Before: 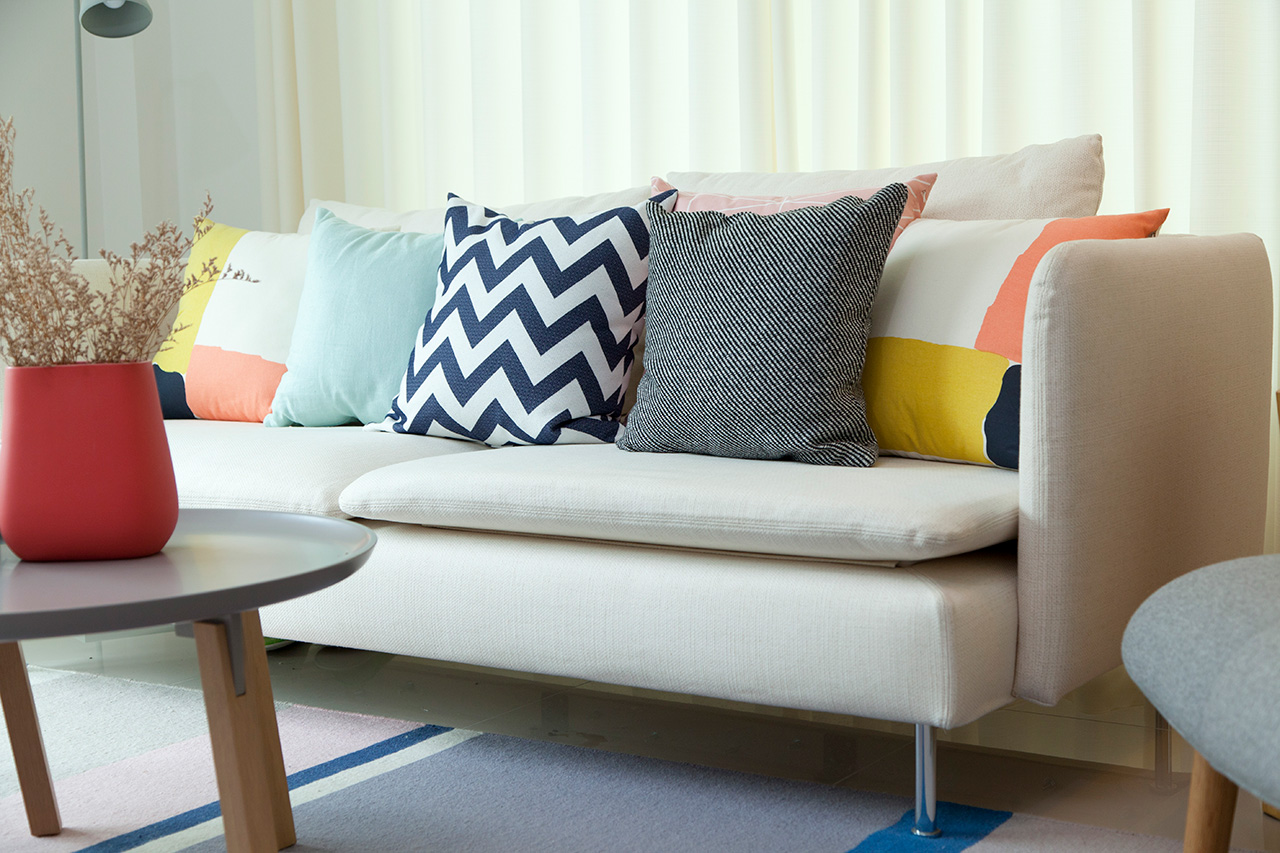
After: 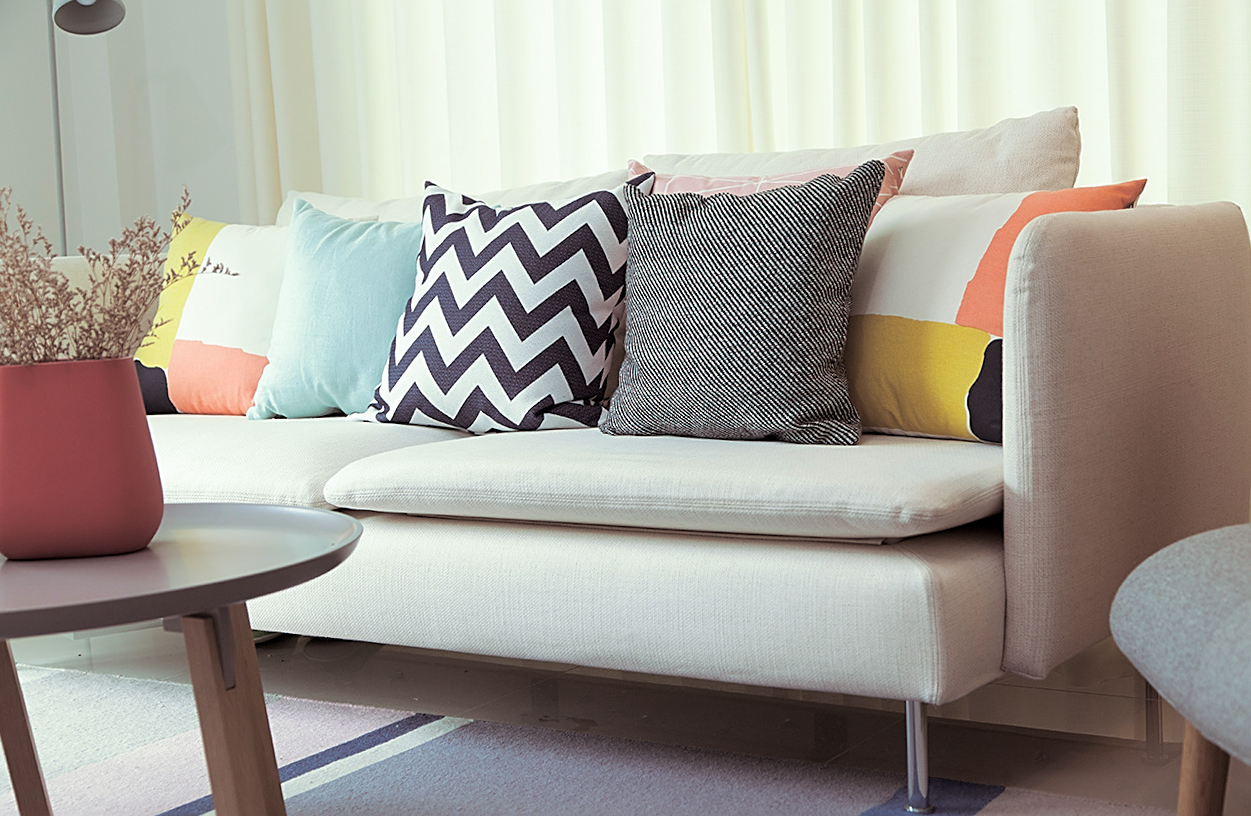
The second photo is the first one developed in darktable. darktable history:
crop and rotate: left 0.614%, top 0.179%, bottom 0.309%
sharpen: on, module defaults
split-toning: shadows › saturation 0.2
rotate and perspective: rotation -1.42°, crop left 0.016, crop right 0.984, crop top 0.035, crop bottom 0.965
